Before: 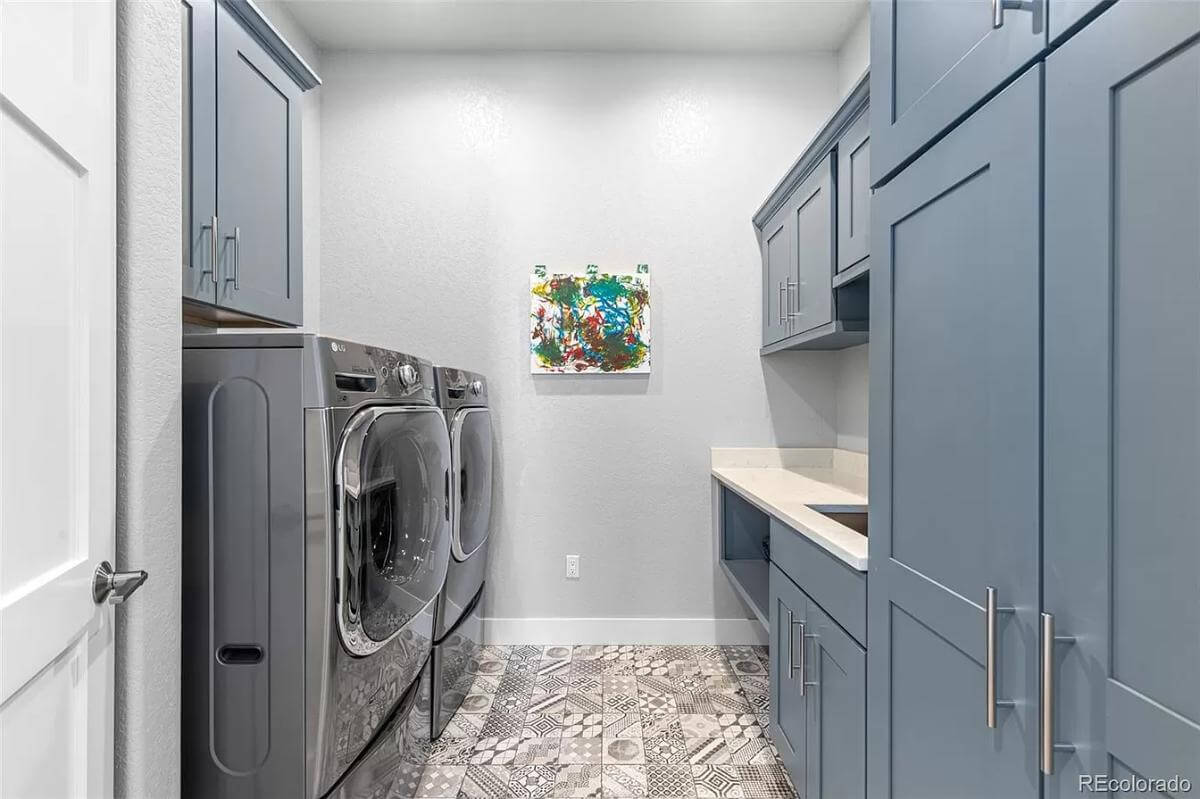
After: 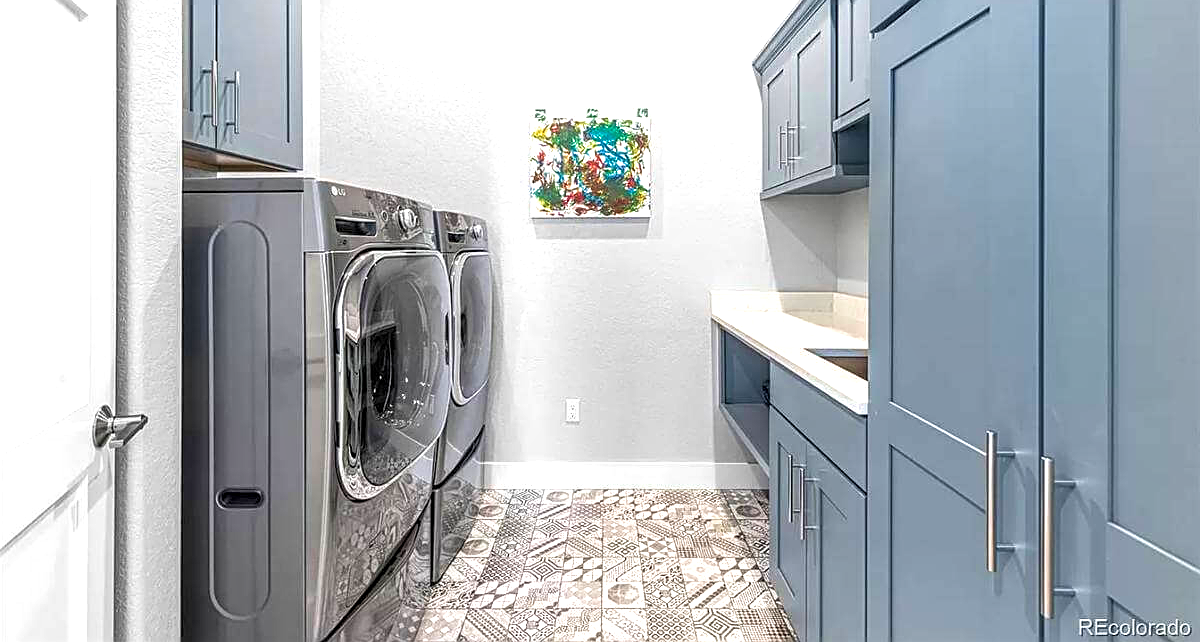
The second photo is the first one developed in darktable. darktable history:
exposure: exposure 0.562 EV, compensate highlight preservation false
sharpen: amount 0.494
crop and rotate: top 19.589%
local contrast: on, module defaults
velvia: on, module defaults
